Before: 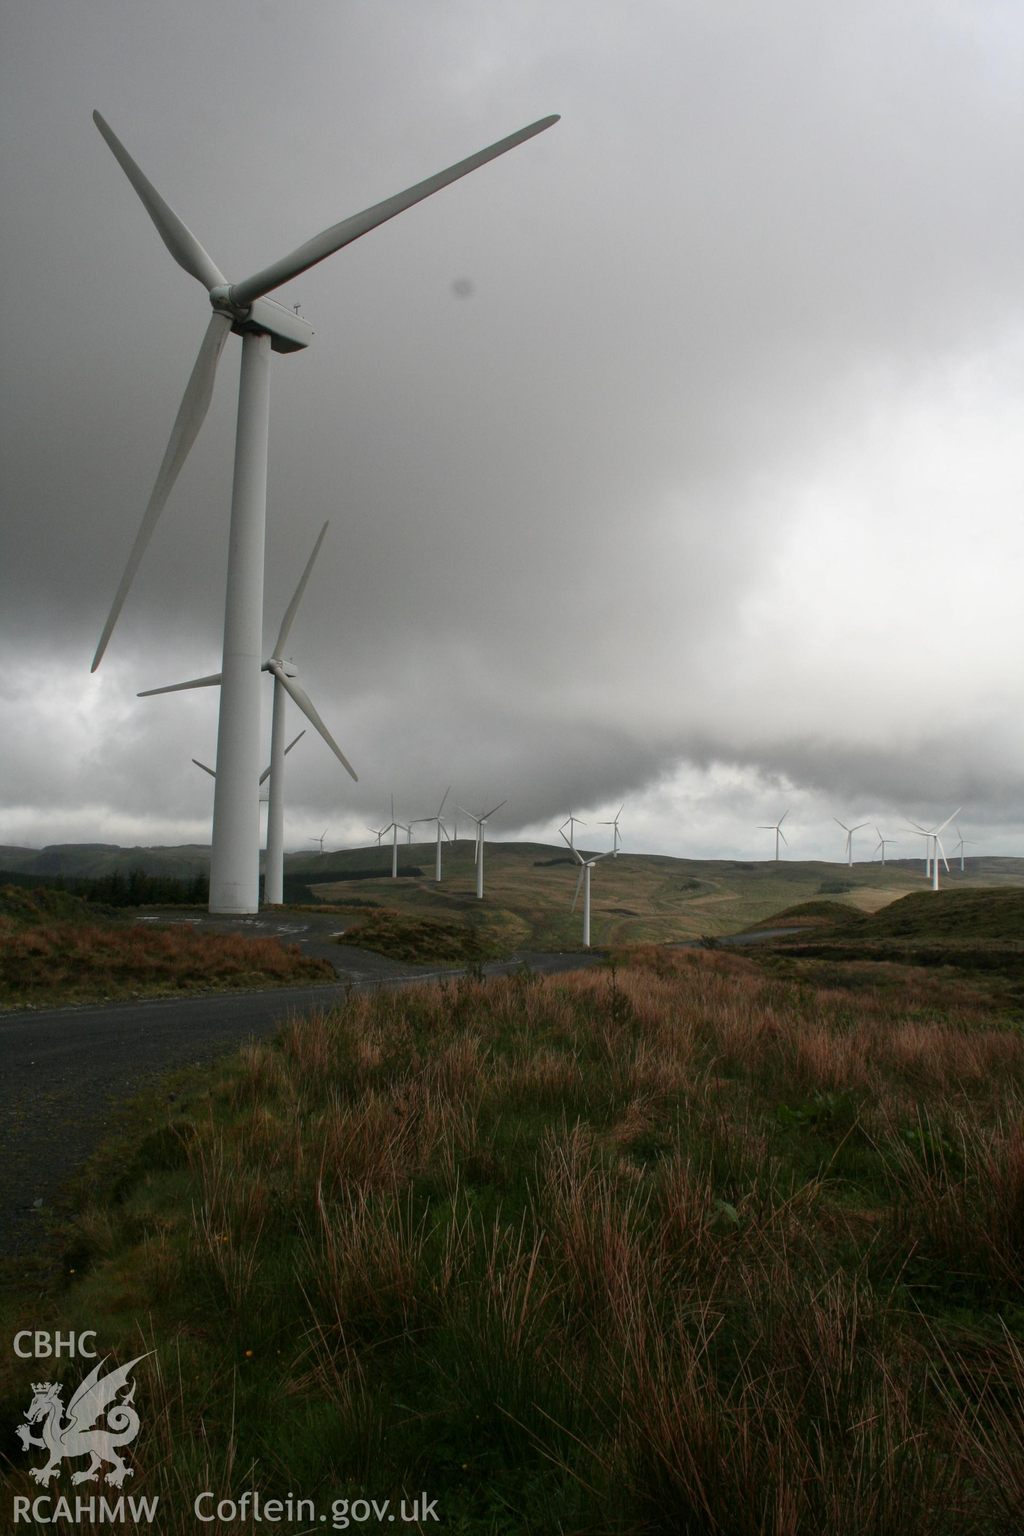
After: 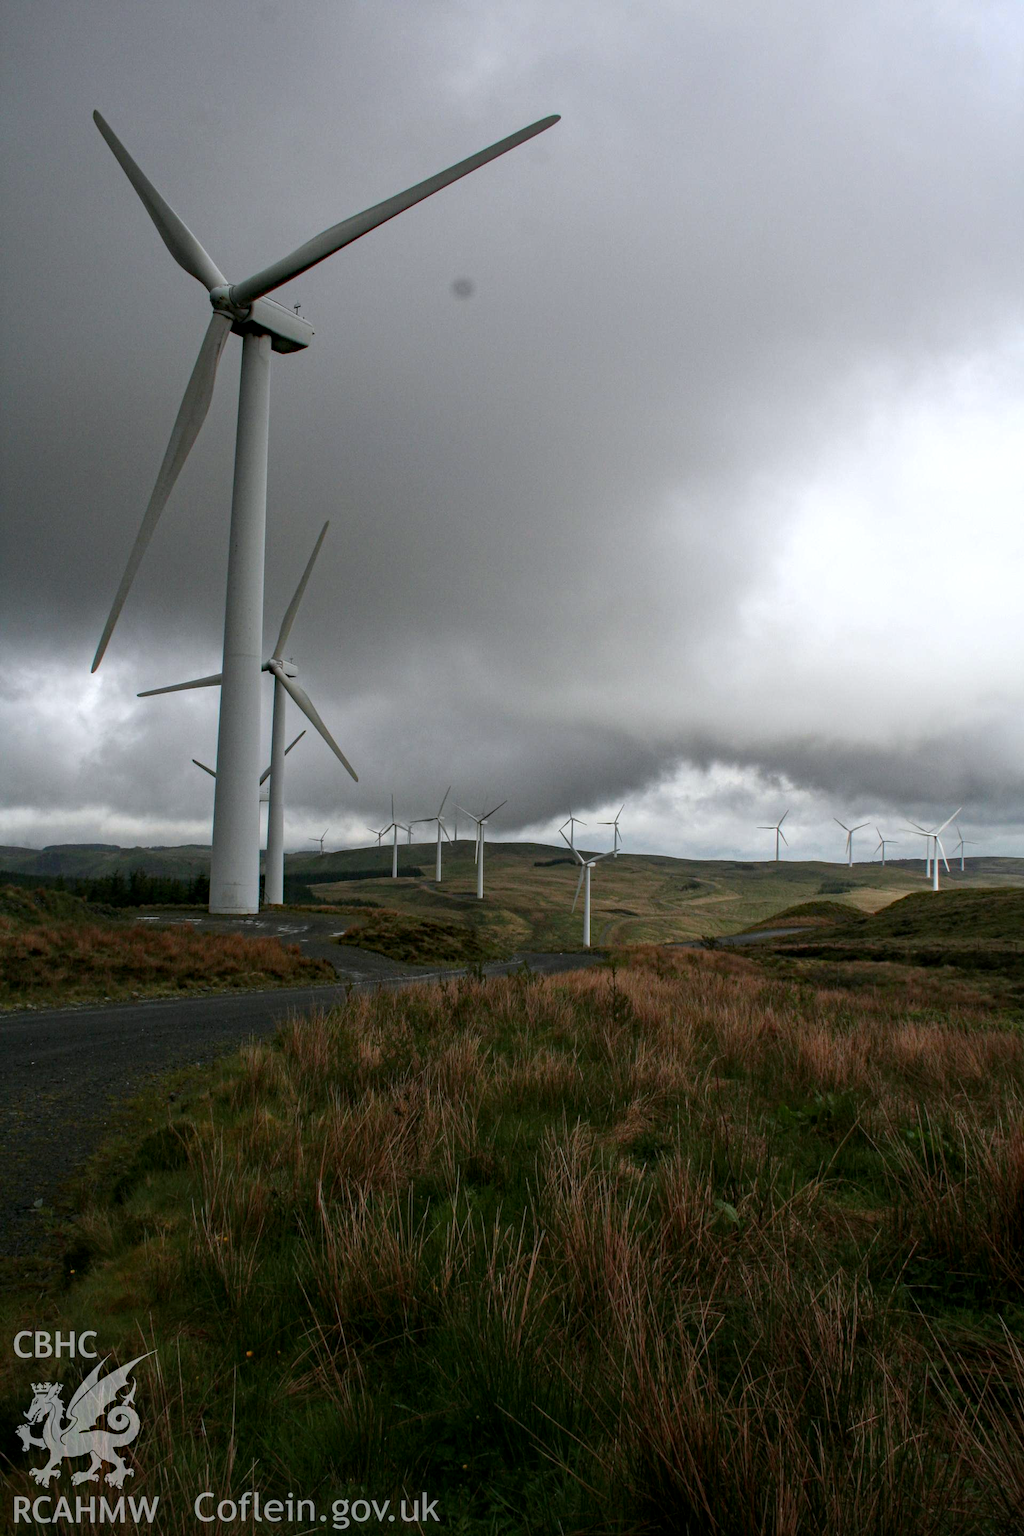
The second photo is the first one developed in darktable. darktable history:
white balance: red 0.983, blue 1.036
haze removal: strength 0.29, distance 0.25, compatibility mode true, adaptive false
contrast brightness saturation: saturation 0.1
local contrast: detail 130%
